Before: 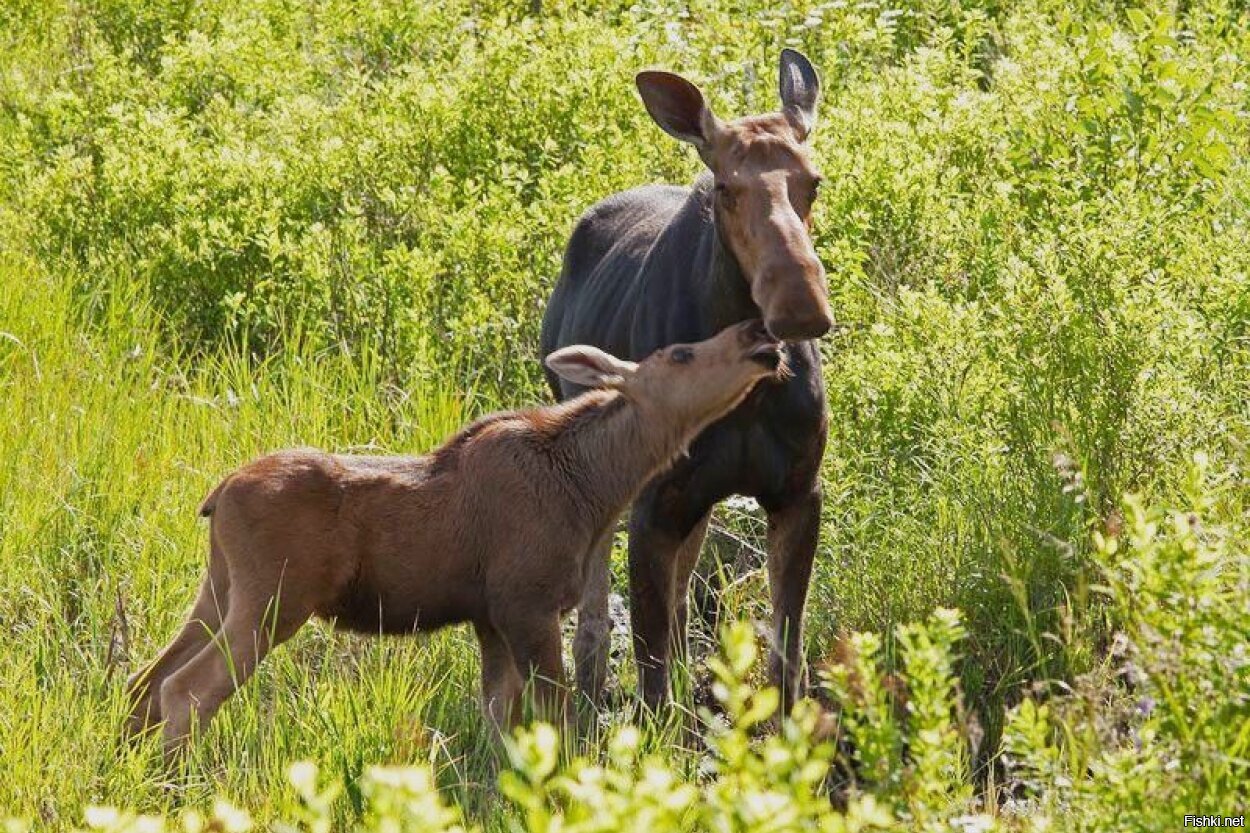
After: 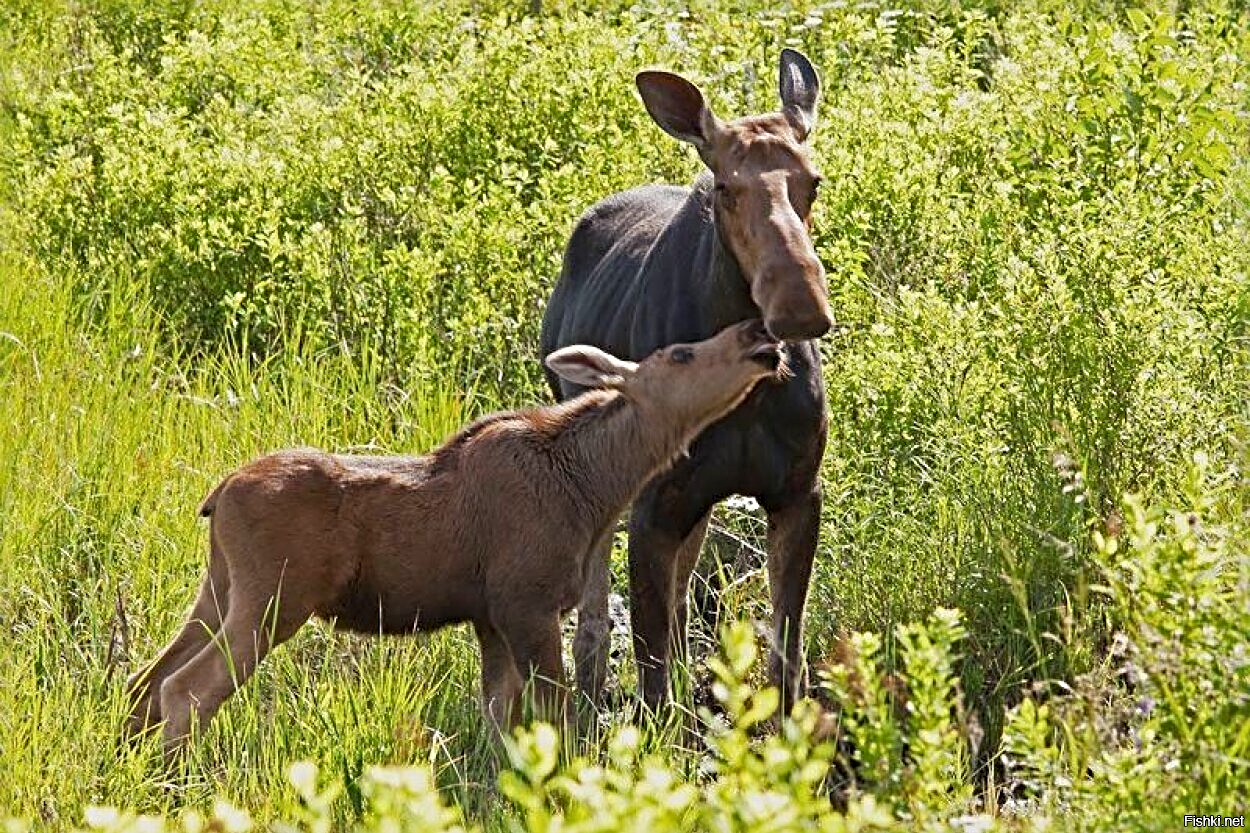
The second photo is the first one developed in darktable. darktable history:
sharpen: radius 4.888
